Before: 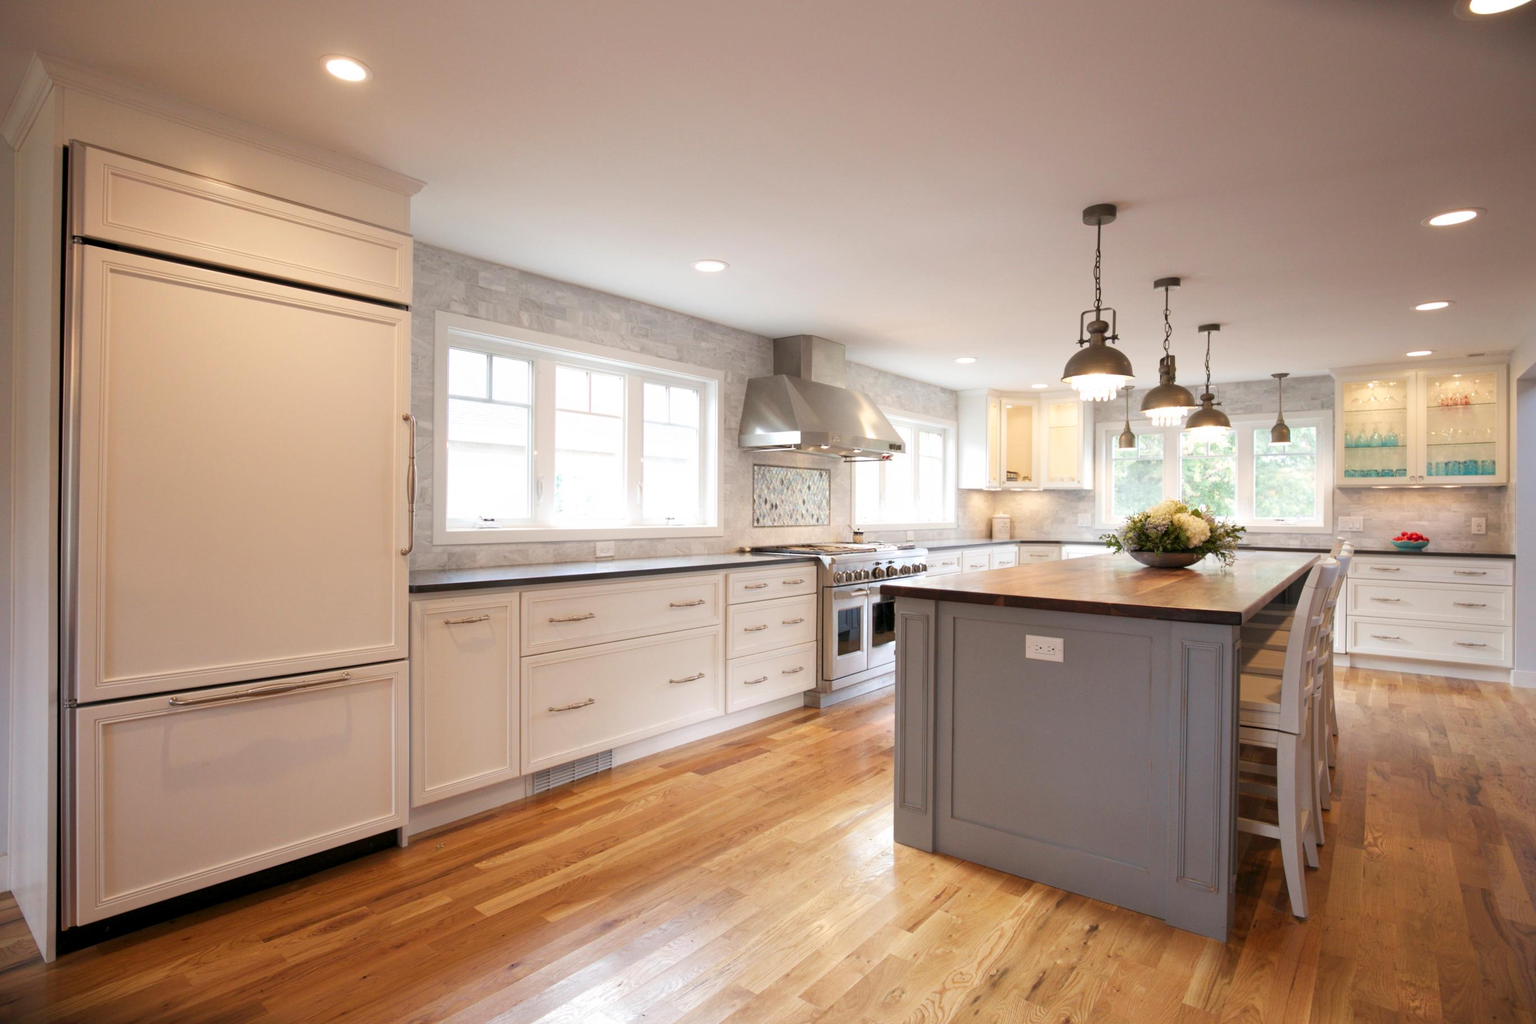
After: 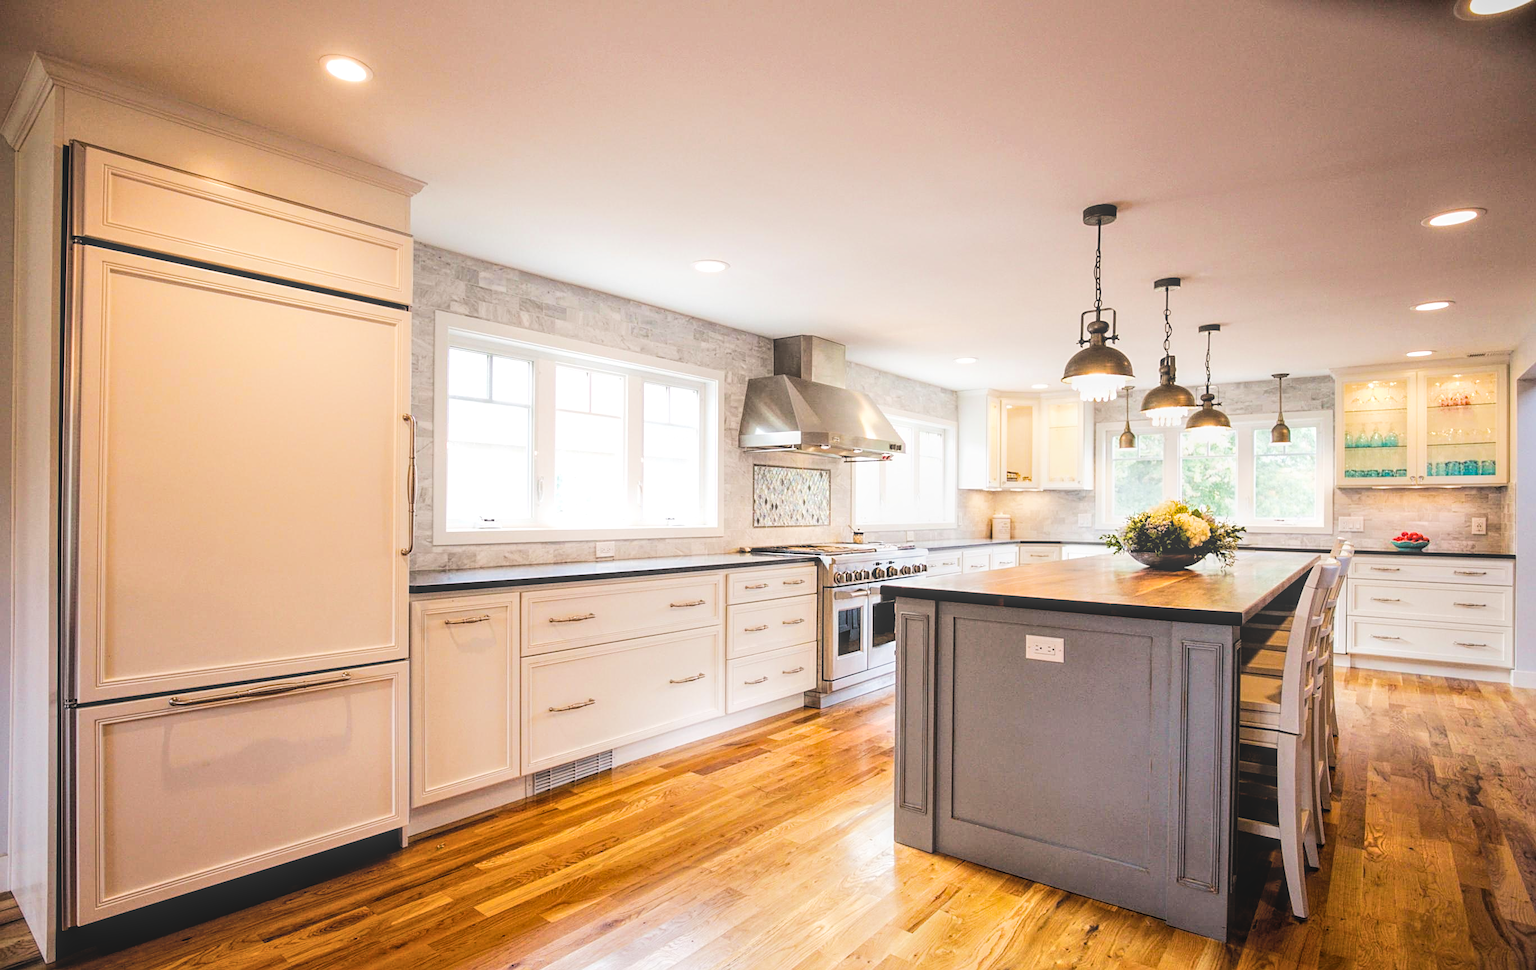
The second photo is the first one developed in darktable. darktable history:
crop and rotate: top 0.01%, bottom 5.167%
sharpen: on, module defaults
tone equalizer: -8 EV -0.77 EV, -7 EV -0.7 EV, -6 EV -0.625 EV, -5 EV -0.409 EV, -3 EV 0.38 EV, -2 EV 0.6 EV, -1 EV 0.699 EV, +0 EV 0.736 EV, edges refinement/feathering 500, mask exposure compensation -1.57 EV, preserve details no
exposure: exposure -0.065 EV, compensate exposure bias true, compensate highlight preservation false
color balance rgb: linear chroma grading › global chroma 25.342%, perceptual saturation grading › global saturation 0.785%, global vibrance 27.677%
local contrast: highlights 66%, shadows 32%, detail 167%, midtone range 0.2
filmic rgb: black relative exposure -5.03 EV, white relative exposure 3.96 EV, hardness 2.9, contrast 1.388, highlights saturation mix -29.22%
